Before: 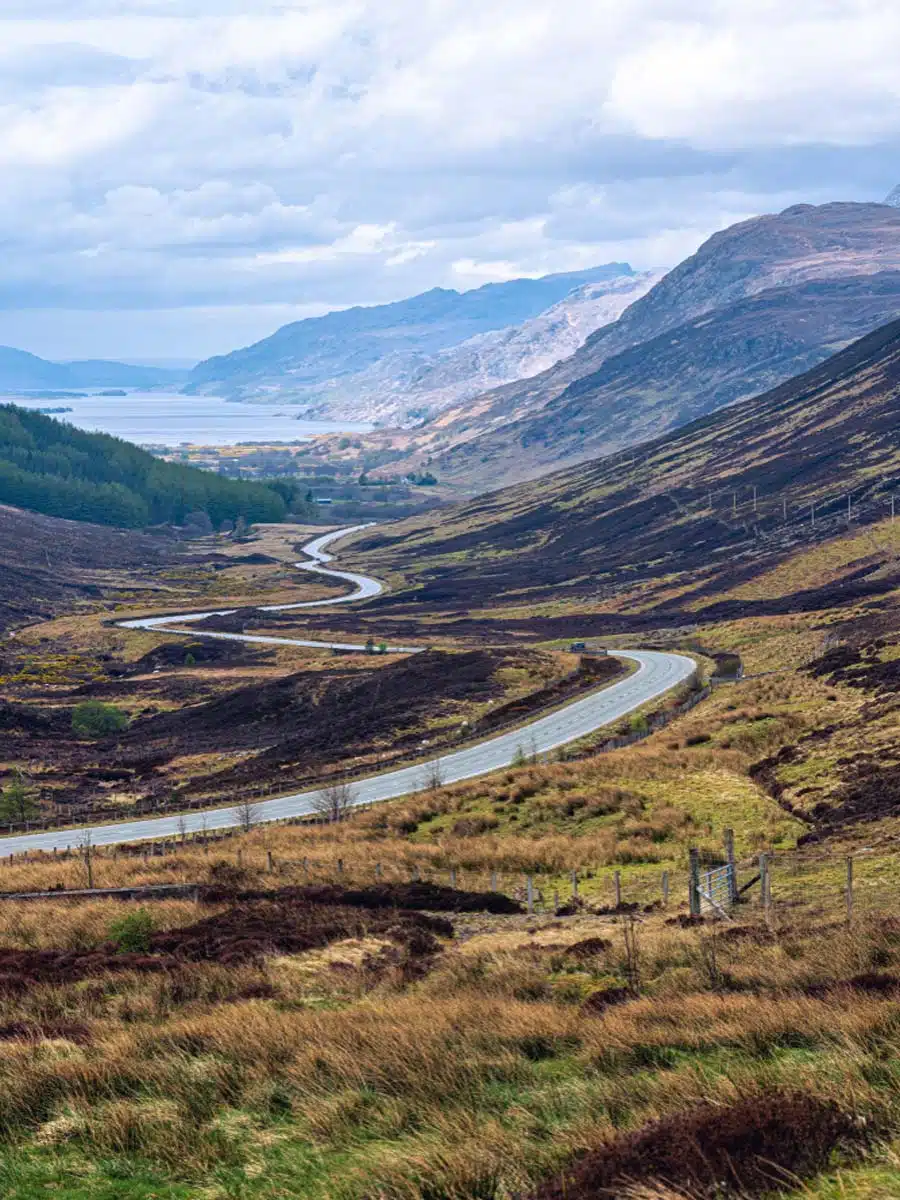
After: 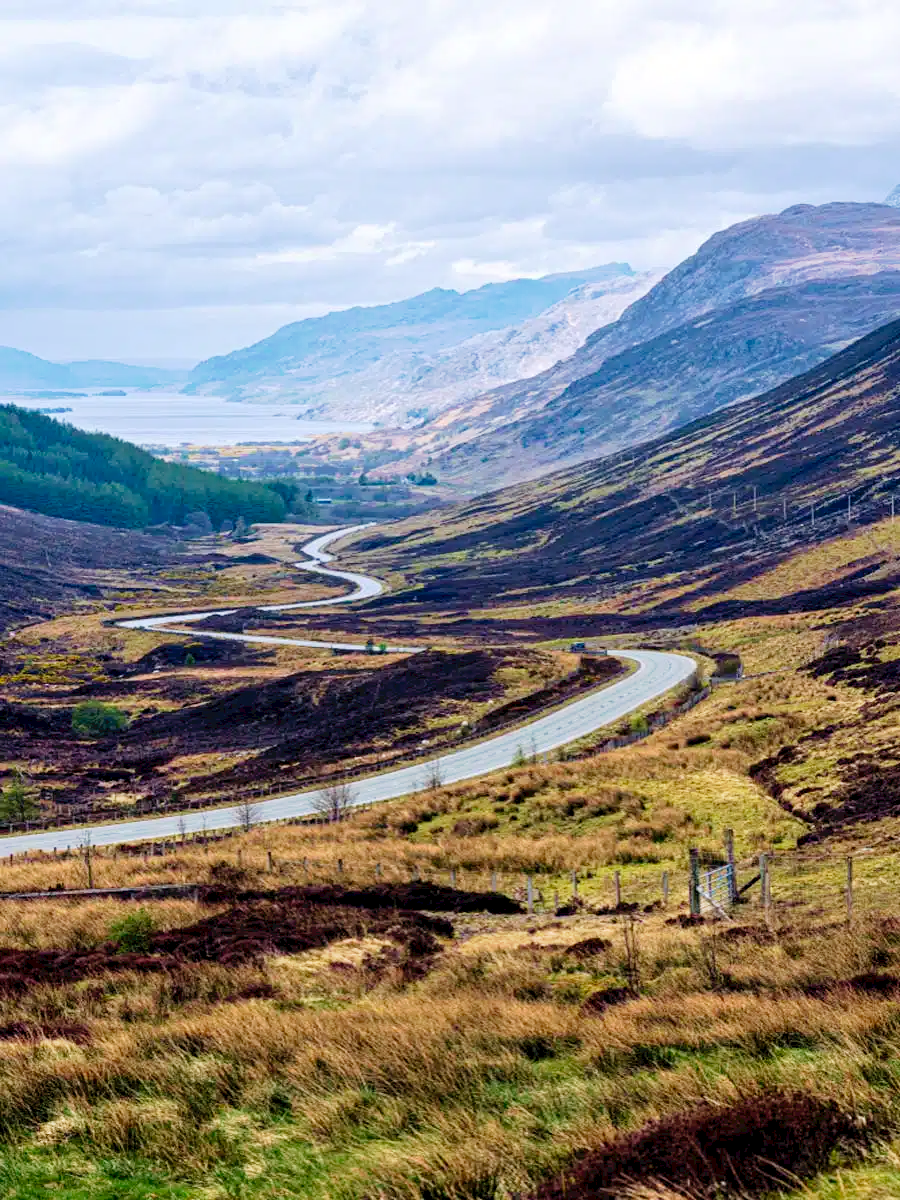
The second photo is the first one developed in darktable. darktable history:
tone curve: curves: ch0 [(0, 0) (0.003, 0.059) (0.011, 0.059) (0.025, 0.057) (0.044, 0.055) (0.069, 0.057) (0.1, 0.083) (0.136, 0.128) (0.177, 0.185) (0.224, 0.242) (0.277, 0.308) (0.335, 0.383) (0.399, 0.468) (0.468, 0.547) (0.543, 0.632) (0.623, 0.71) (0.709, 0.801) (0.801, 0.859) (0.898, 0.922) (1, 1)], preserve colors none
exposure: black level correction 0.01, exposure 0.011 EV, compensate highlight preservation false
velvia: on, module defaults
